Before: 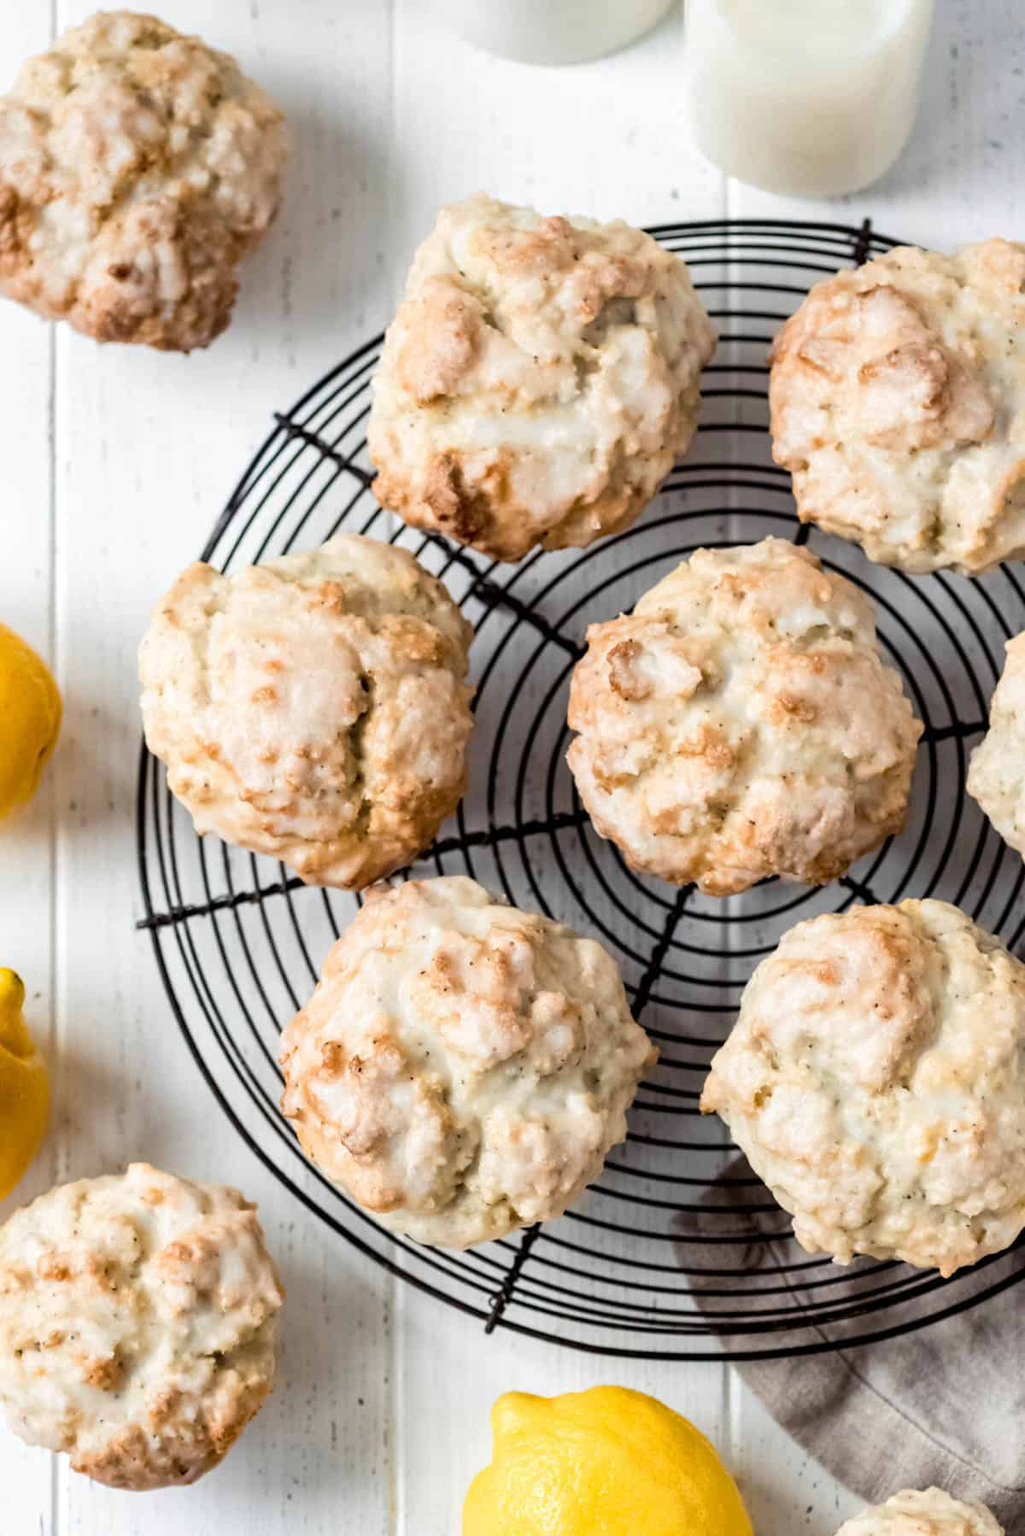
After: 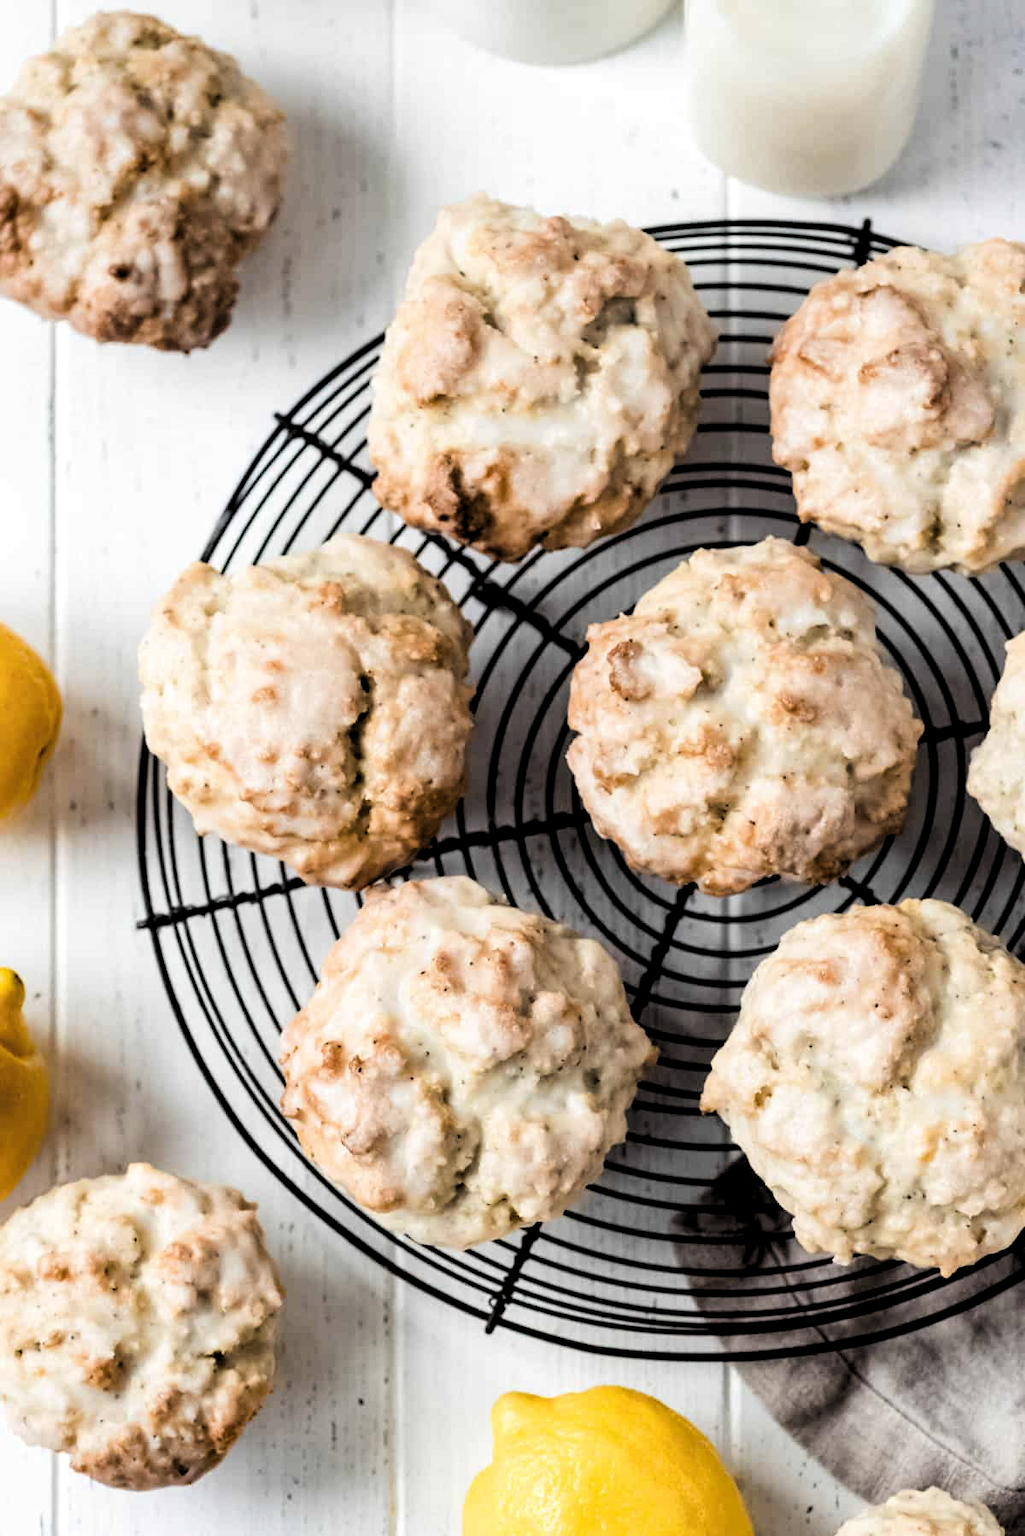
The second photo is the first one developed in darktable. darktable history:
levels: levels [0.129, 0.519, 0.867]
filmic rgb: hardness 4.17
